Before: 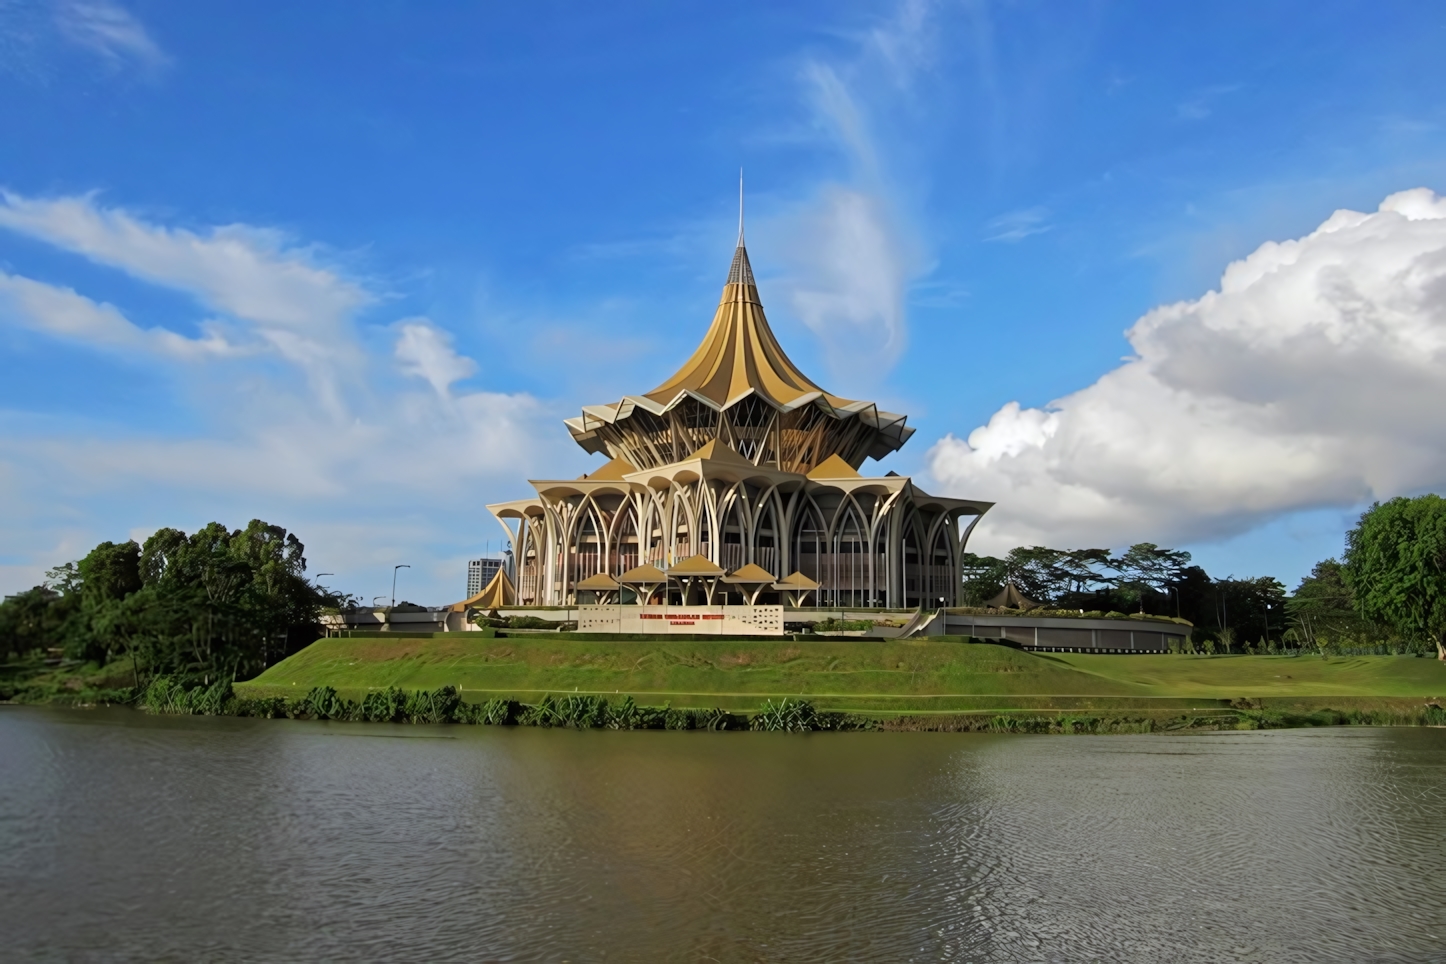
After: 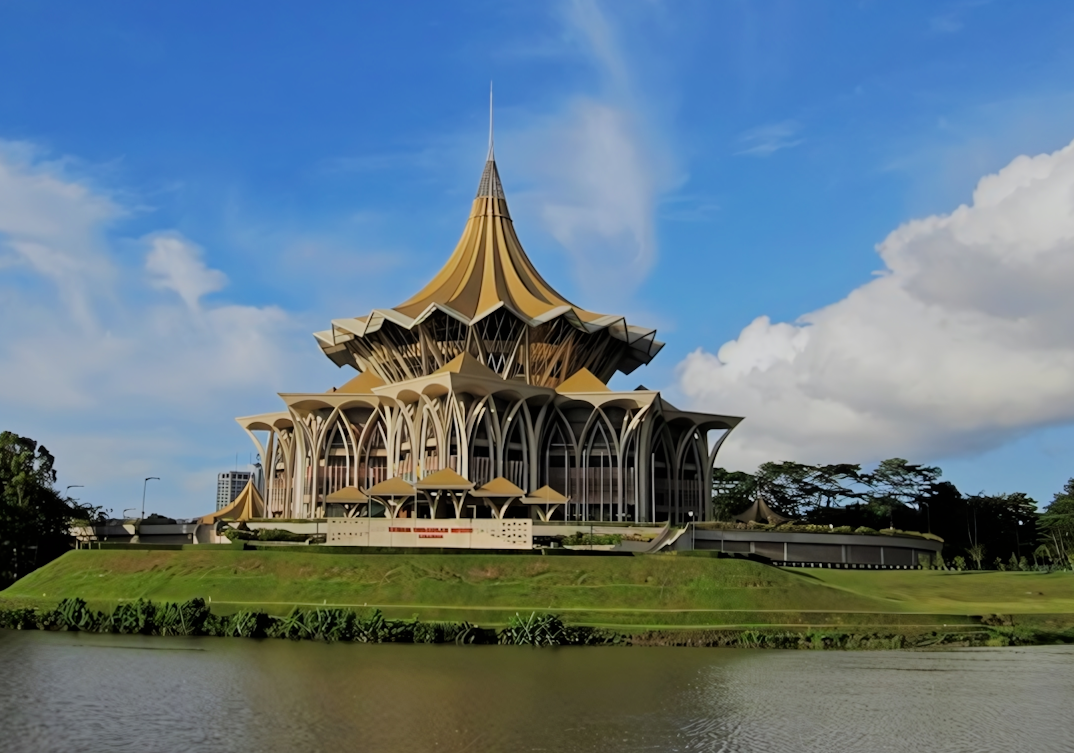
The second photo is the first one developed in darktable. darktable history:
rotate and perspective: rotation 0.192°, lens shift (horizontal) -0.015, crop left 0.005, crop right 0.996, crop top 0.006, crop bottom 0.99
crop: left 16.768%, top 8.653%, right 8.362%, bottom 12.485%
filmic rgb: black relative exposure -7.48 EV, white relative exposure 4.83 EV, hardness 3.4, color science v6 (2022)
